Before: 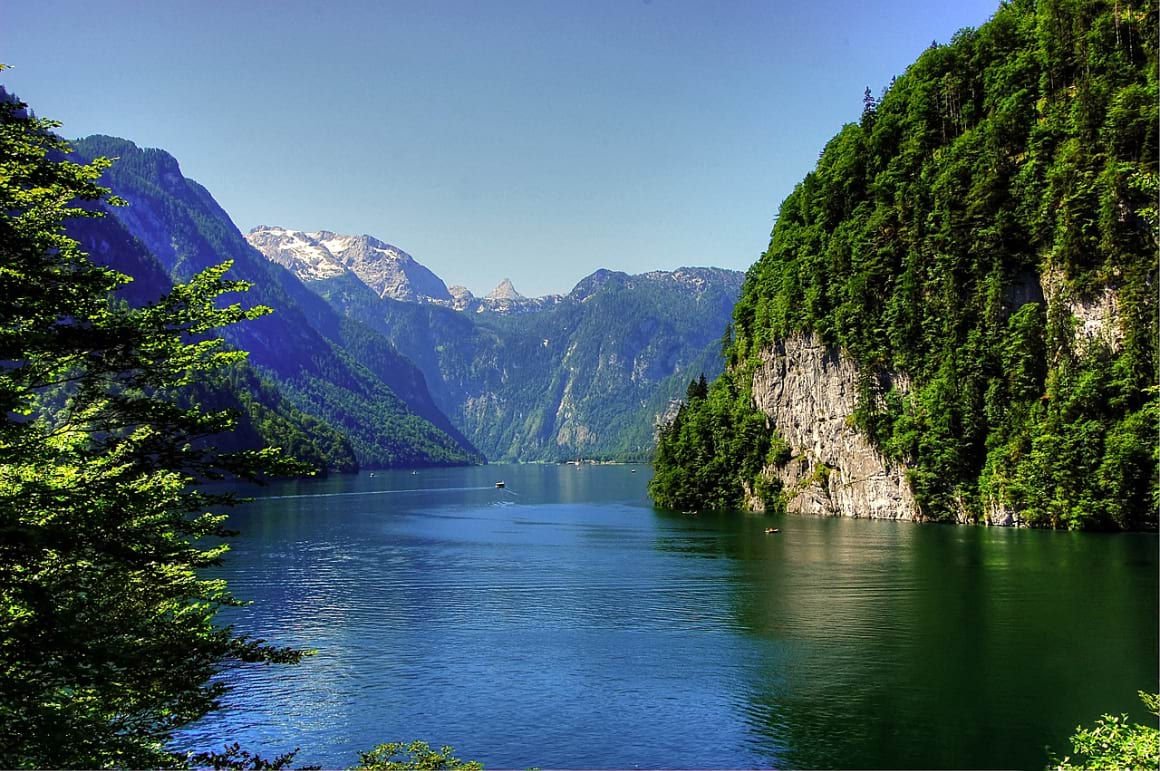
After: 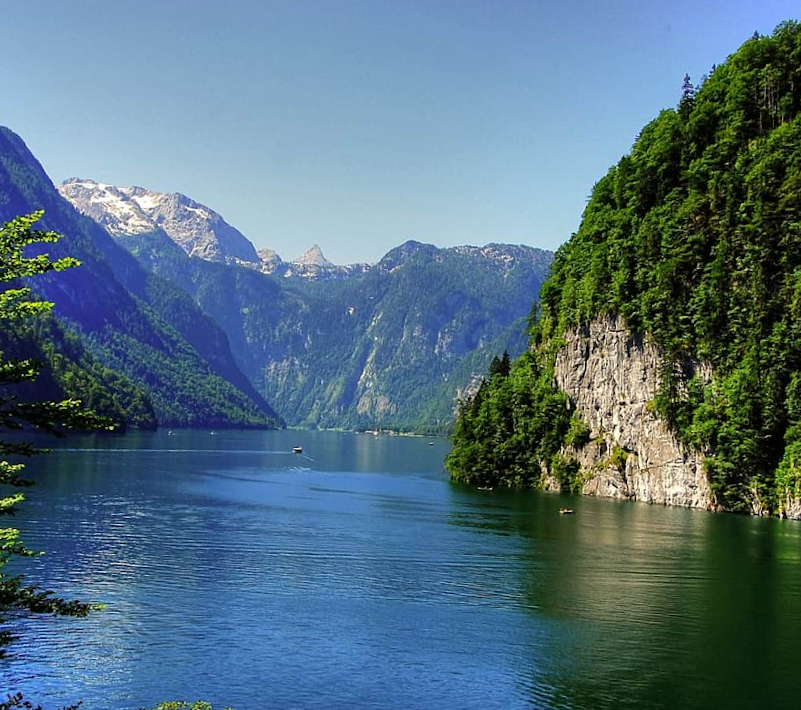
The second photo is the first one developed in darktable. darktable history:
crop and rotate: angle -3.27°, left 14.277%, top 0.028%, right 10.766%, bottom 0.028%
exposure: compensate highlight preservation false
